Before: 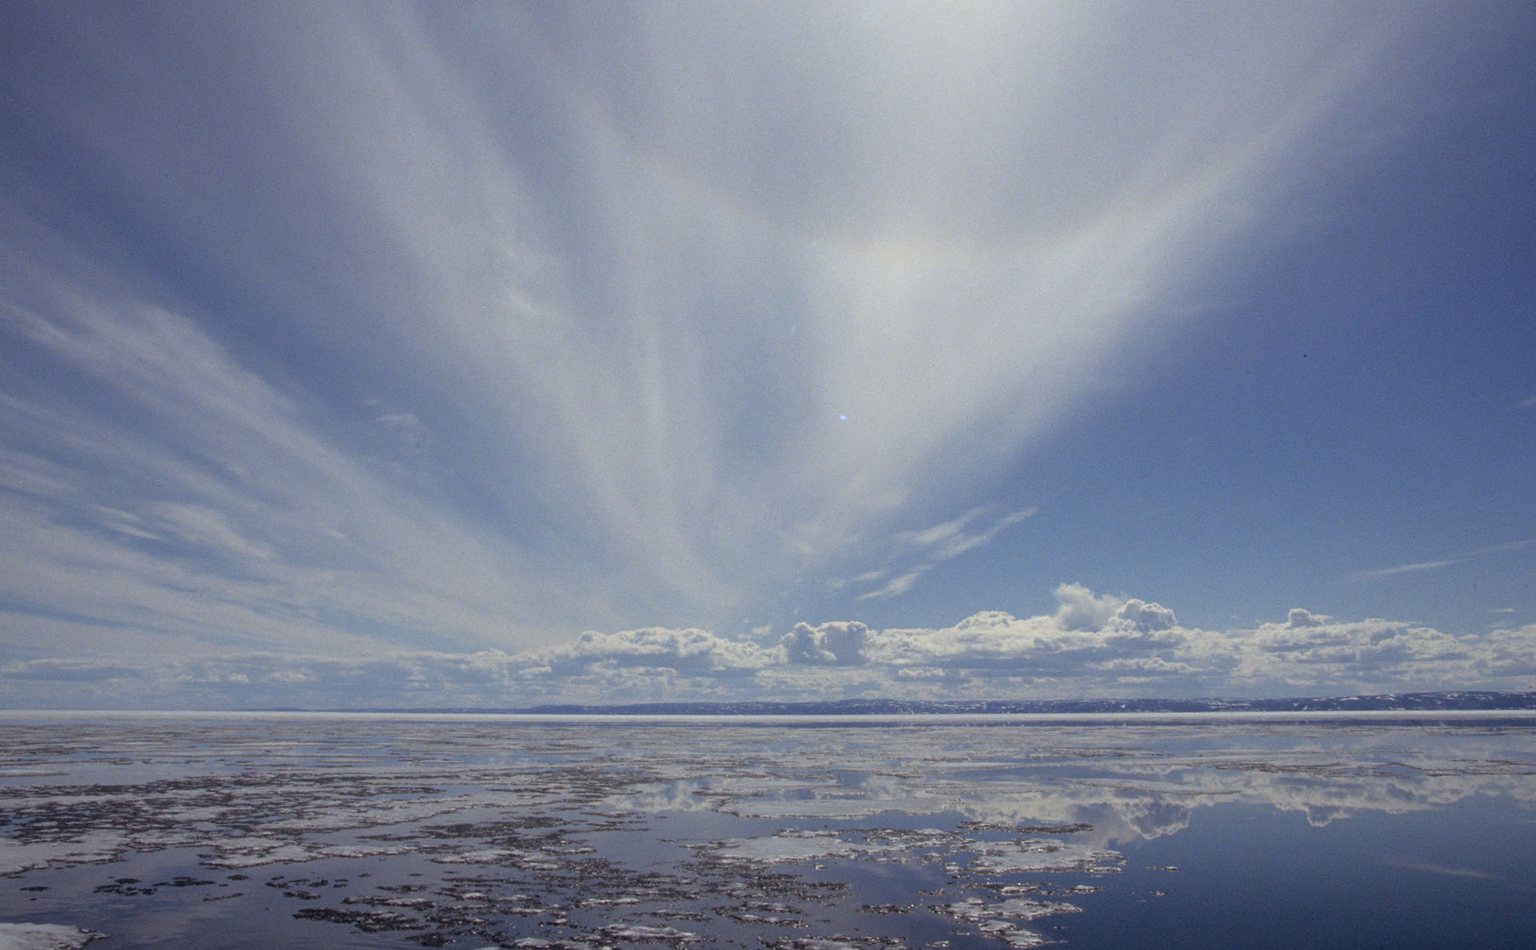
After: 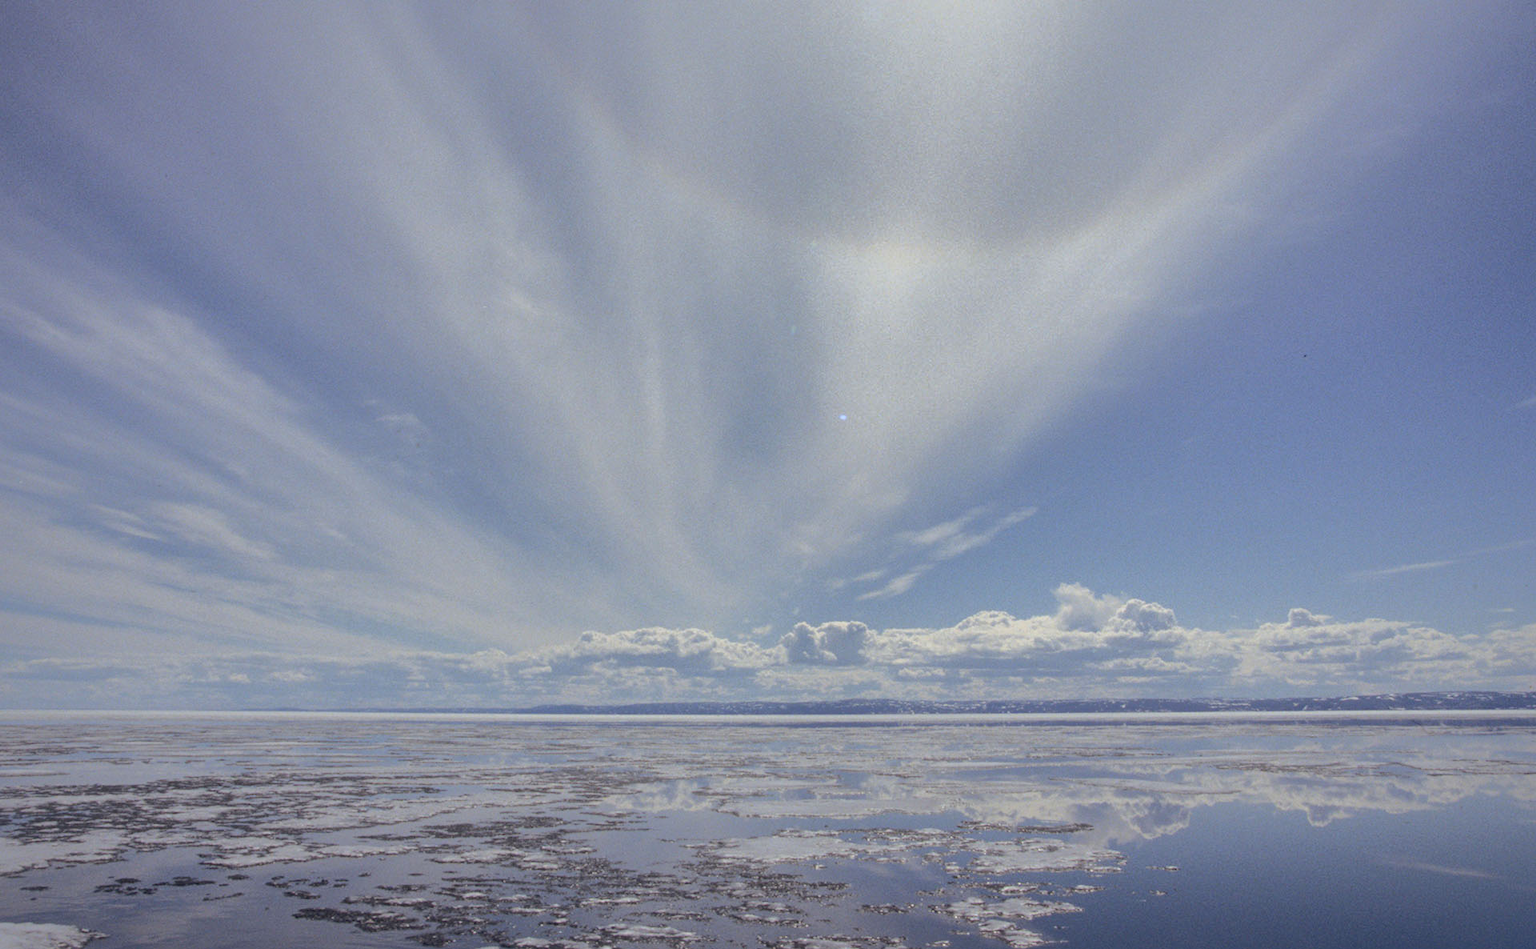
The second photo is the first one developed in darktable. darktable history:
shadows and highlights: shadows 60.06, highlights -59.73
tone curve: curves: ch0 [(0, 0) (0.003, 0.004) (0.011, 0.015) (0.025, 0.033) (0.044, 0.058) (0.069, 0.091) (0.1, 0.131) (0.136, 0.178) (0.177, 0.232) (0.224, 0.294) (0.277, 0.362) (0.335, 0.434) (0.399, 0.512) (0.468, 0.582) (0.543, 0.646) (0.623, 0.713) (0.709, 0.783) (0.801, 0.876) (0.898, 0.938) (1, 1)], color space Lab, independent channels, preserve colors none
